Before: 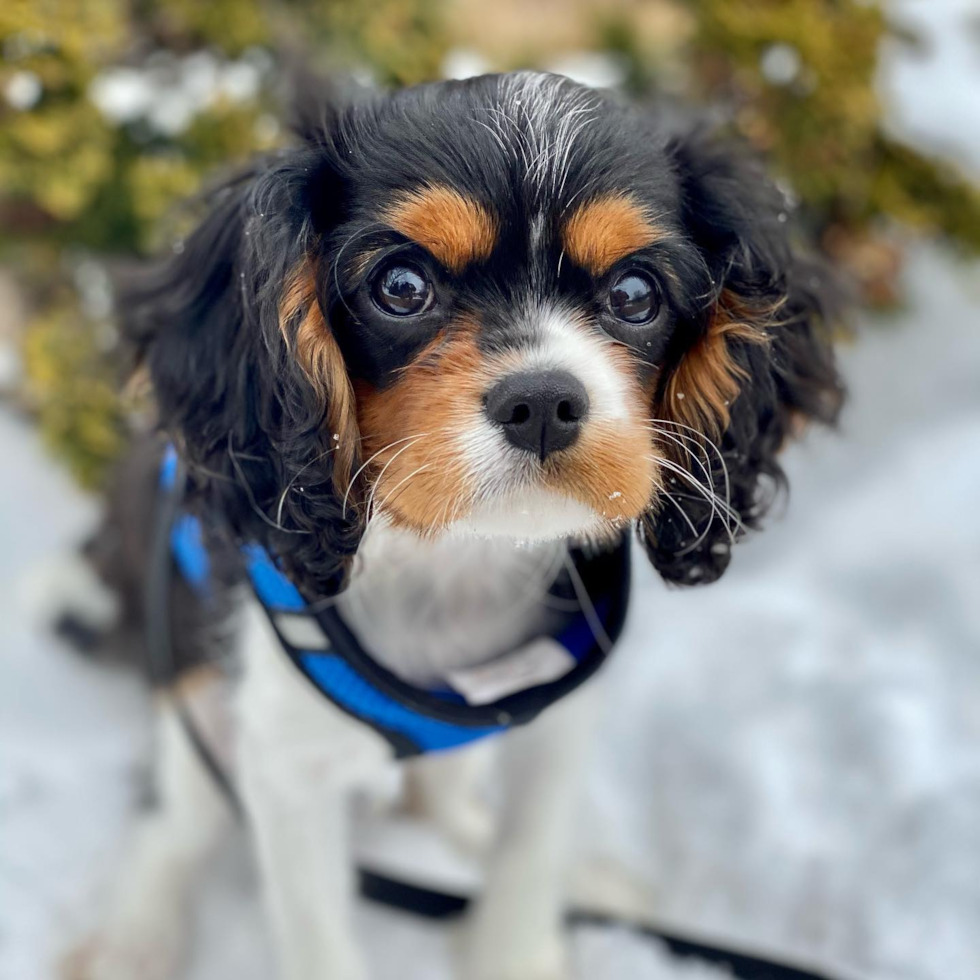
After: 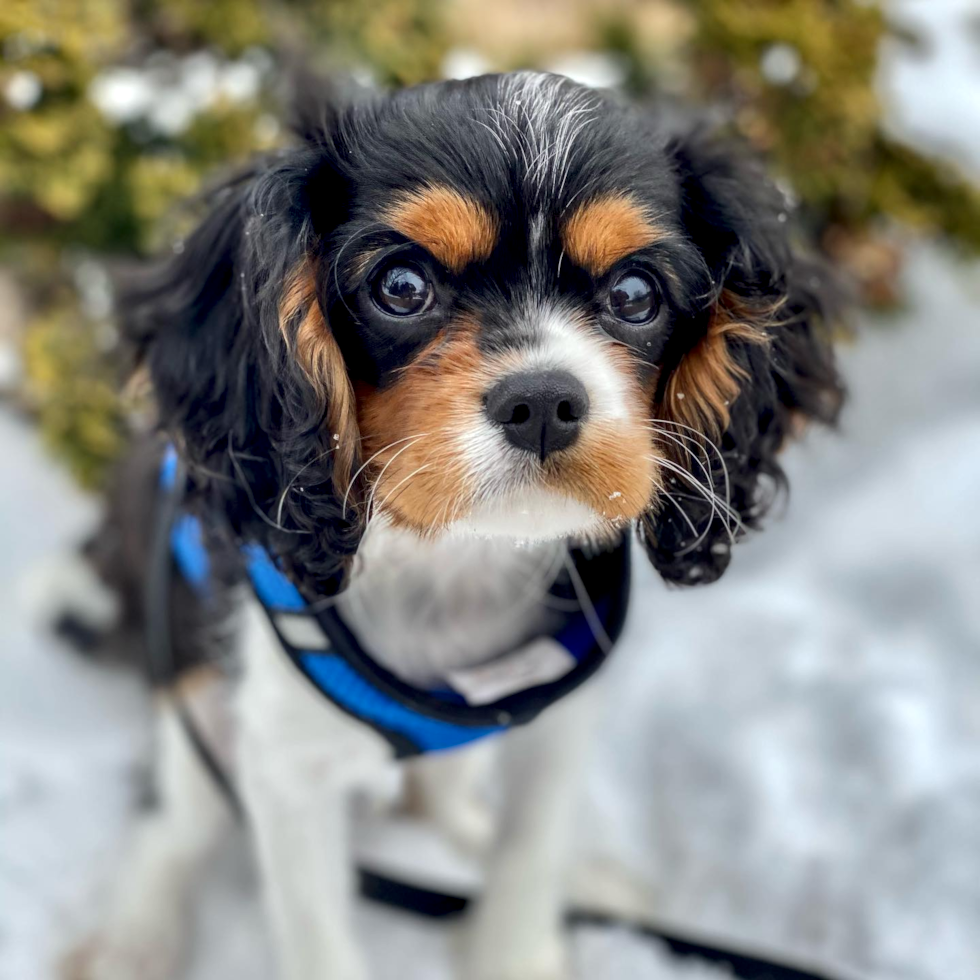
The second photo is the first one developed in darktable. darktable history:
contrast equalizer: octaves 7, y [[0.502, 0.505, 0.512, 0.529, 0.564, 0.588], [0.5 ×6], [0.502, 0.505, 0.512, 0.529, 0.564, 0.588], [0, 0.001, 0.001, 0.004, 0.008, 0.011], [0, 0.001, 0.001, 0.004, 0.008, 0.011]], mix -0.988
local contrast: detail 142%
